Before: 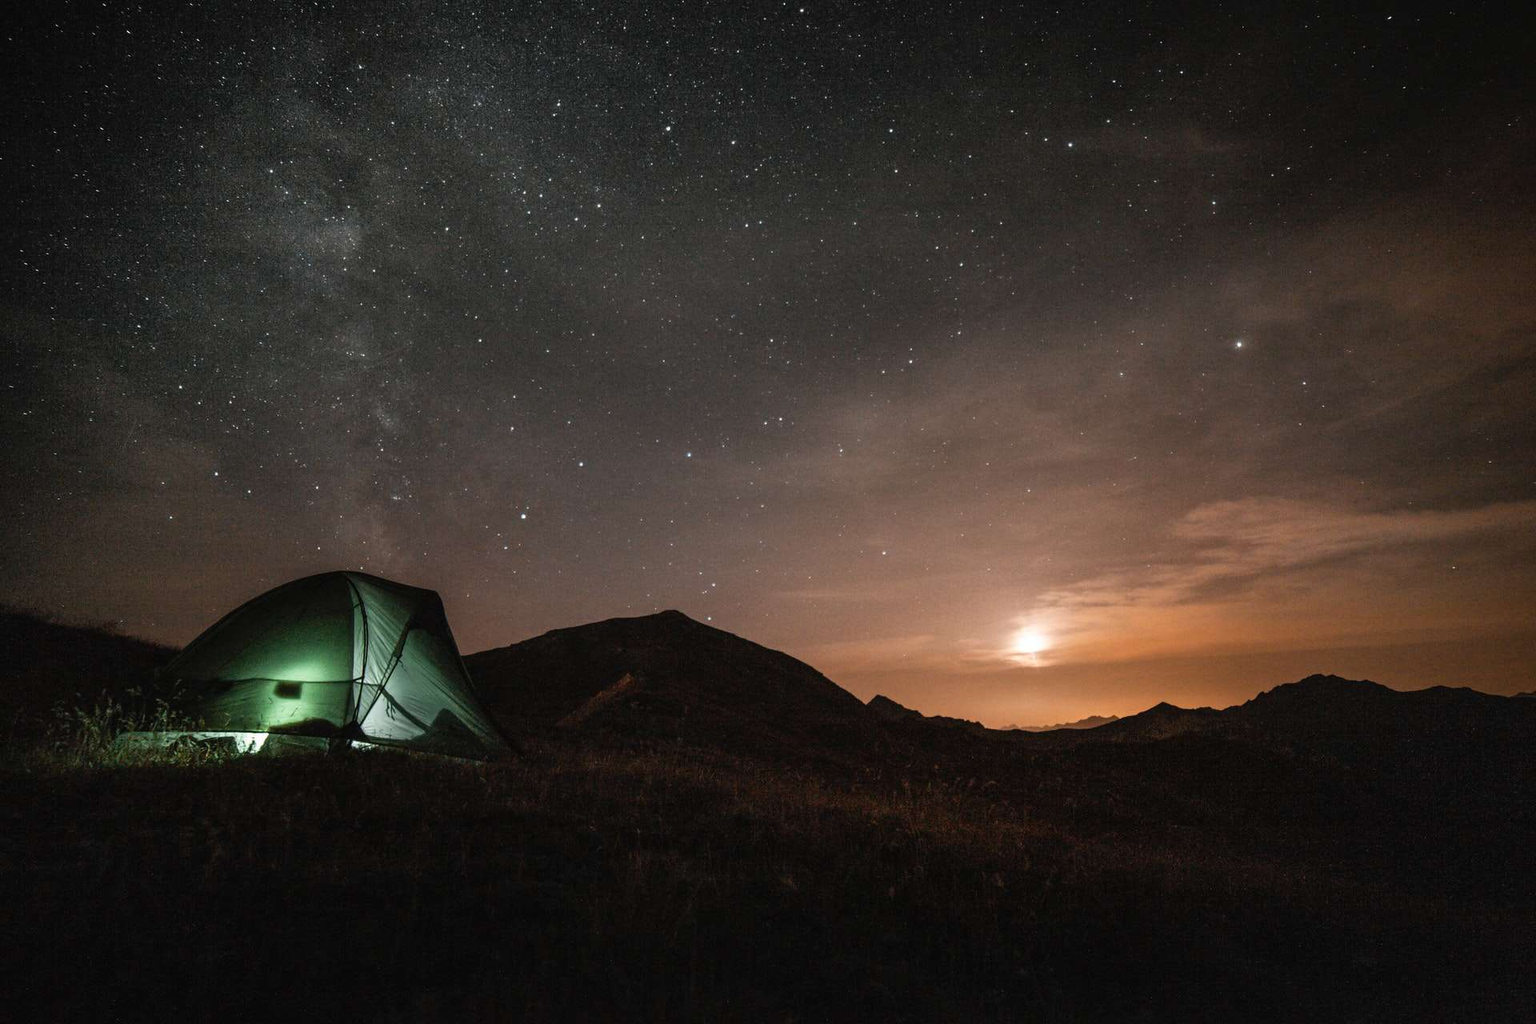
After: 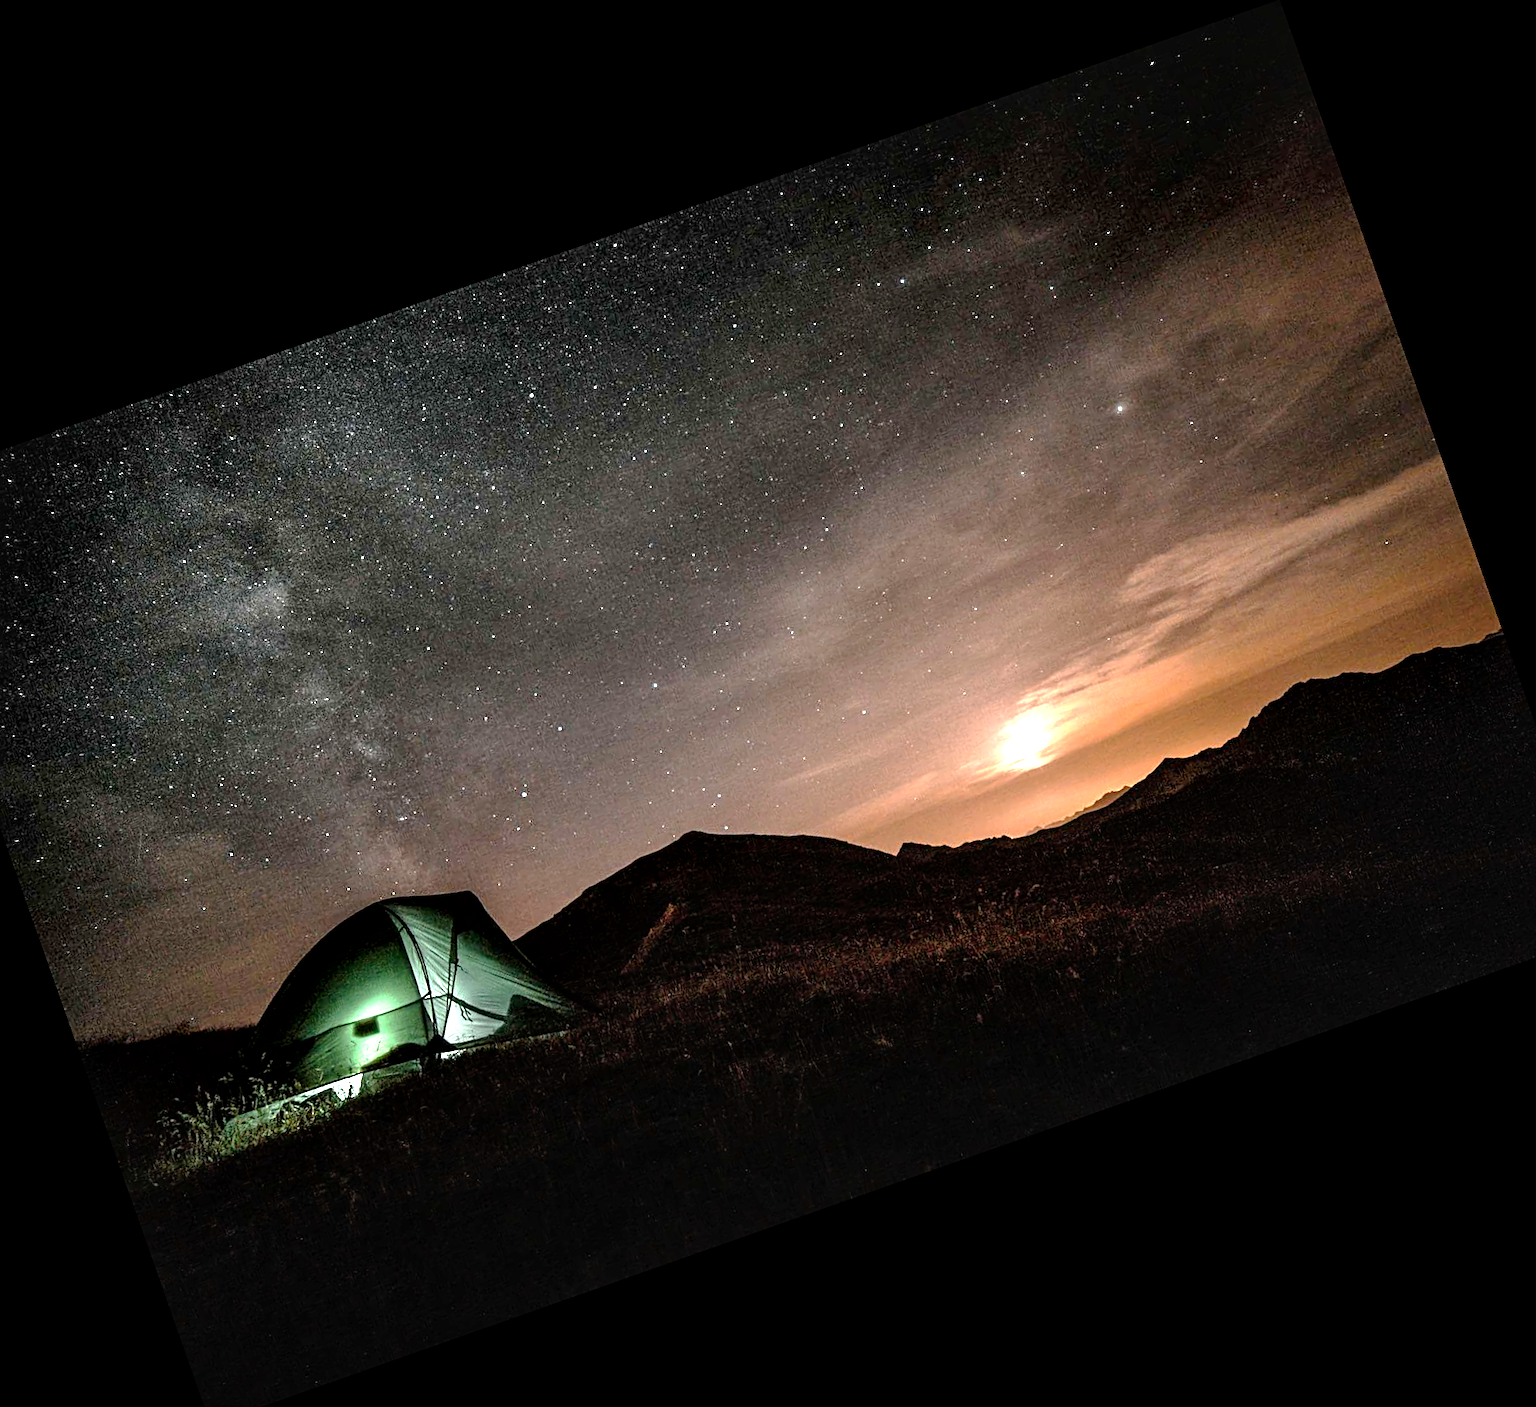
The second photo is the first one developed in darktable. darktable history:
crop and rotate: angle 19.43°, left 6.812%, right 4.125%, bottom 1.087%
exposure: black level correction 0, exposure 1 EV, compensate exposure bias true, compensate highlight preservation false
sharpen: radius 2.767
tone curve: curves: ch0 [(0, 0) (0.003, 0.001) (0.011, 0.002) (0.025, 0.007) (0.044, 0.015) (0.069, 0.022) (0.1, 0.03) (0.136, 0.056) (0.177, 0.115) (0.224, 0.177) (0.277, 0.244) (0.335, 0.322) (0.399, 0.398) (0.468, 0.471) (0.543, 0.545) (0.623, 0.614) (0.709, 0.685) (0.801, 0.765) (0.898, 0.867) (1, 1)], preserve colors none
white balance: red 1, blue 1
local contrast: mode bilateral grid, contrast 25, coarseness 60, detail 151%, midtone range 0.2
